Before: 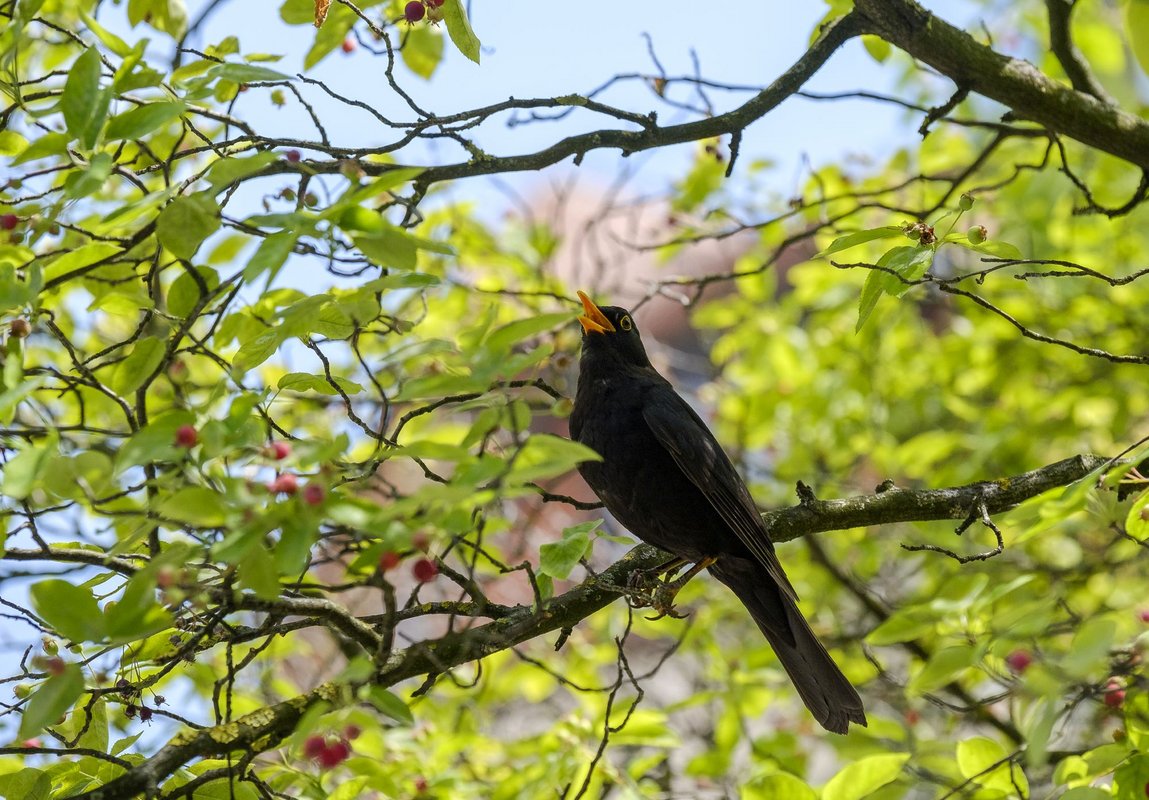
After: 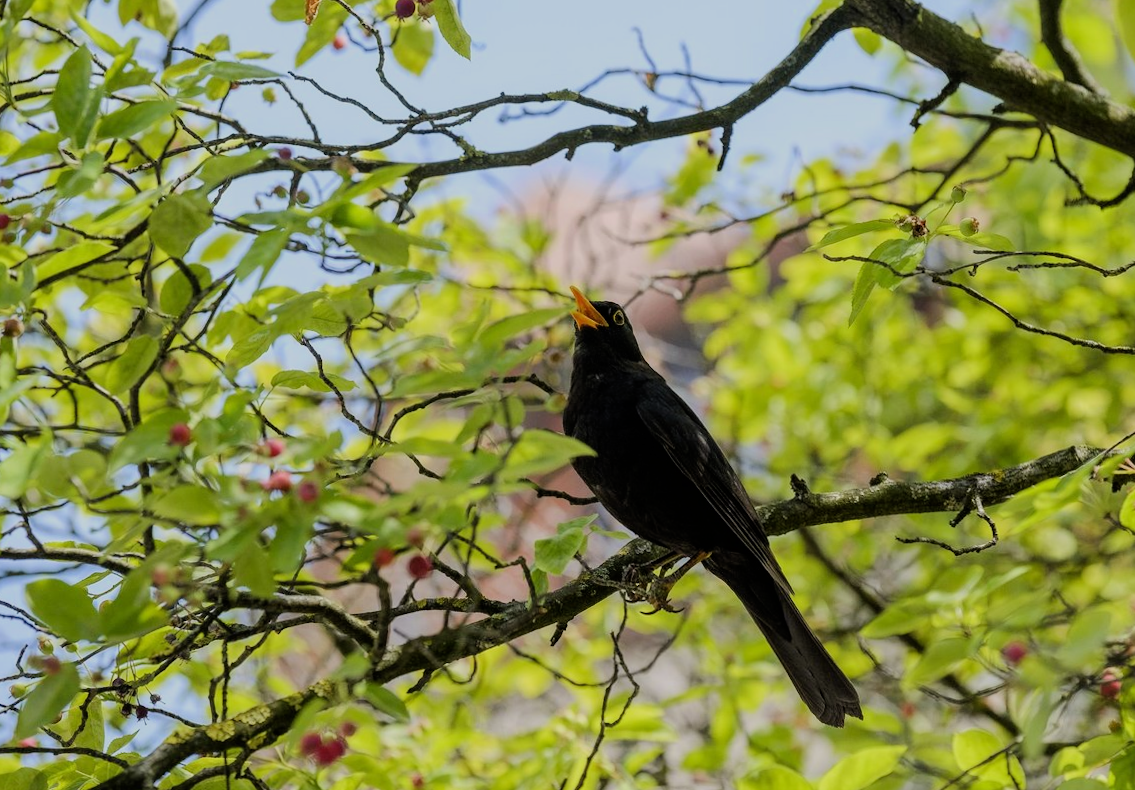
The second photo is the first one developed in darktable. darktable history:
rotate and perspective: rotation -0.45°, automatic cropping original format, crop left 0.008, crop right 0.992, crop top 0.012, crop bottom 0.988
filmic rgb: black relative exposure -7.65 EV, white relative exposure 4.56 EV, hardness 3.61, color science v6 (2022)
